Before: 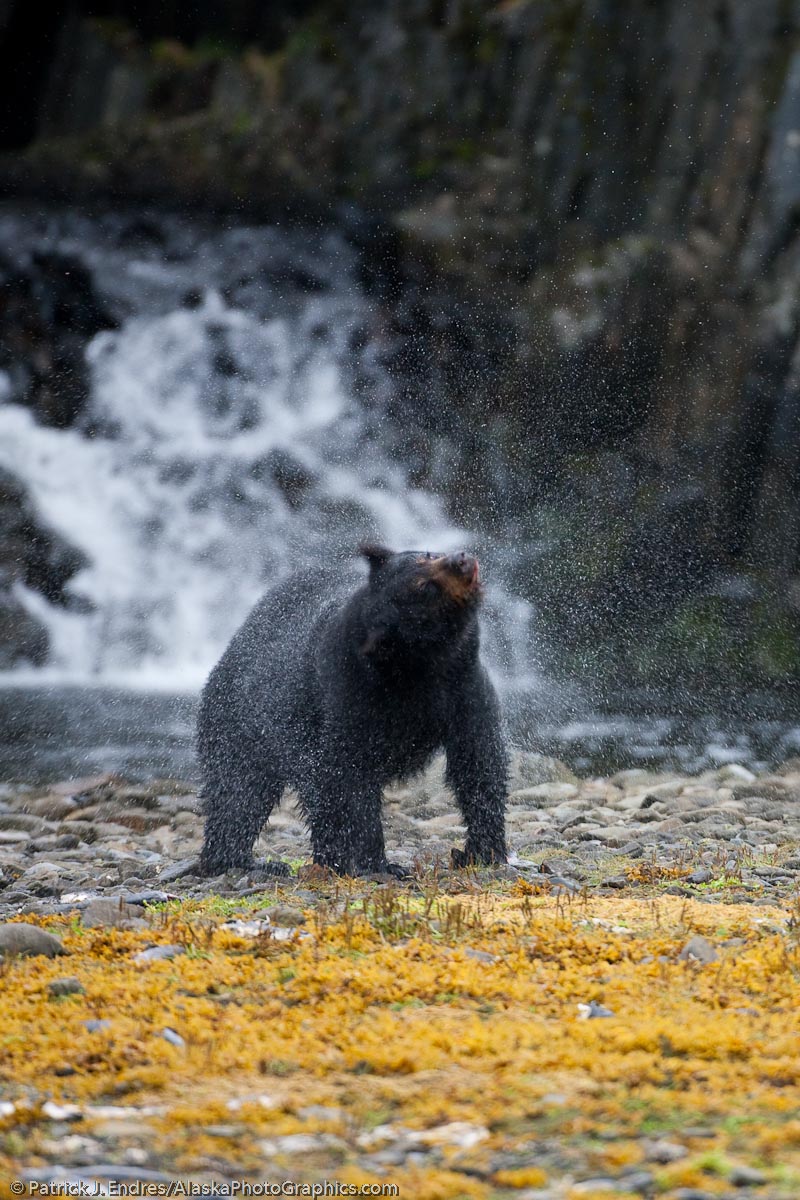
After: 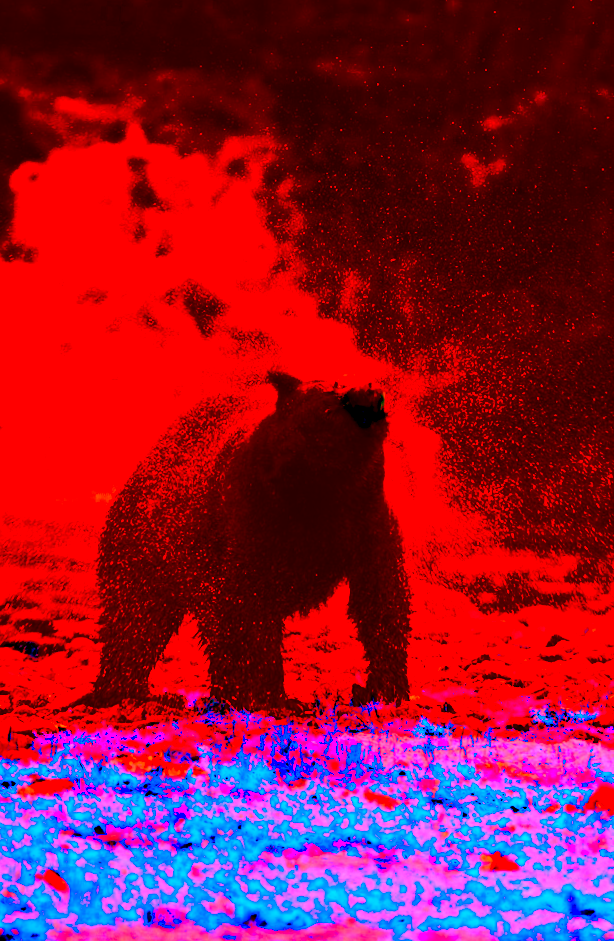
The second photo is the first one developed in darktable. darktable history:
rotate and perspective: rotation -1.68°, lens shift (vertical) -0.146, crop left 0.049, crop right 0.912, crop top 0.032, crop bottom 0.96
color correction: highlights a* -39.68, highlights b* -40, shadows a* -40, shadows b* -40, saturation -3
shadows and highlights: shadows 0, highlights 40
crop and rotate: angle -3.27°, left 5.211%, top 5.211%, right 4.607%, bottom 4.607%
exposure: black level correction 0.1, exposure -0.092 EV, compensate highlight preservation false
